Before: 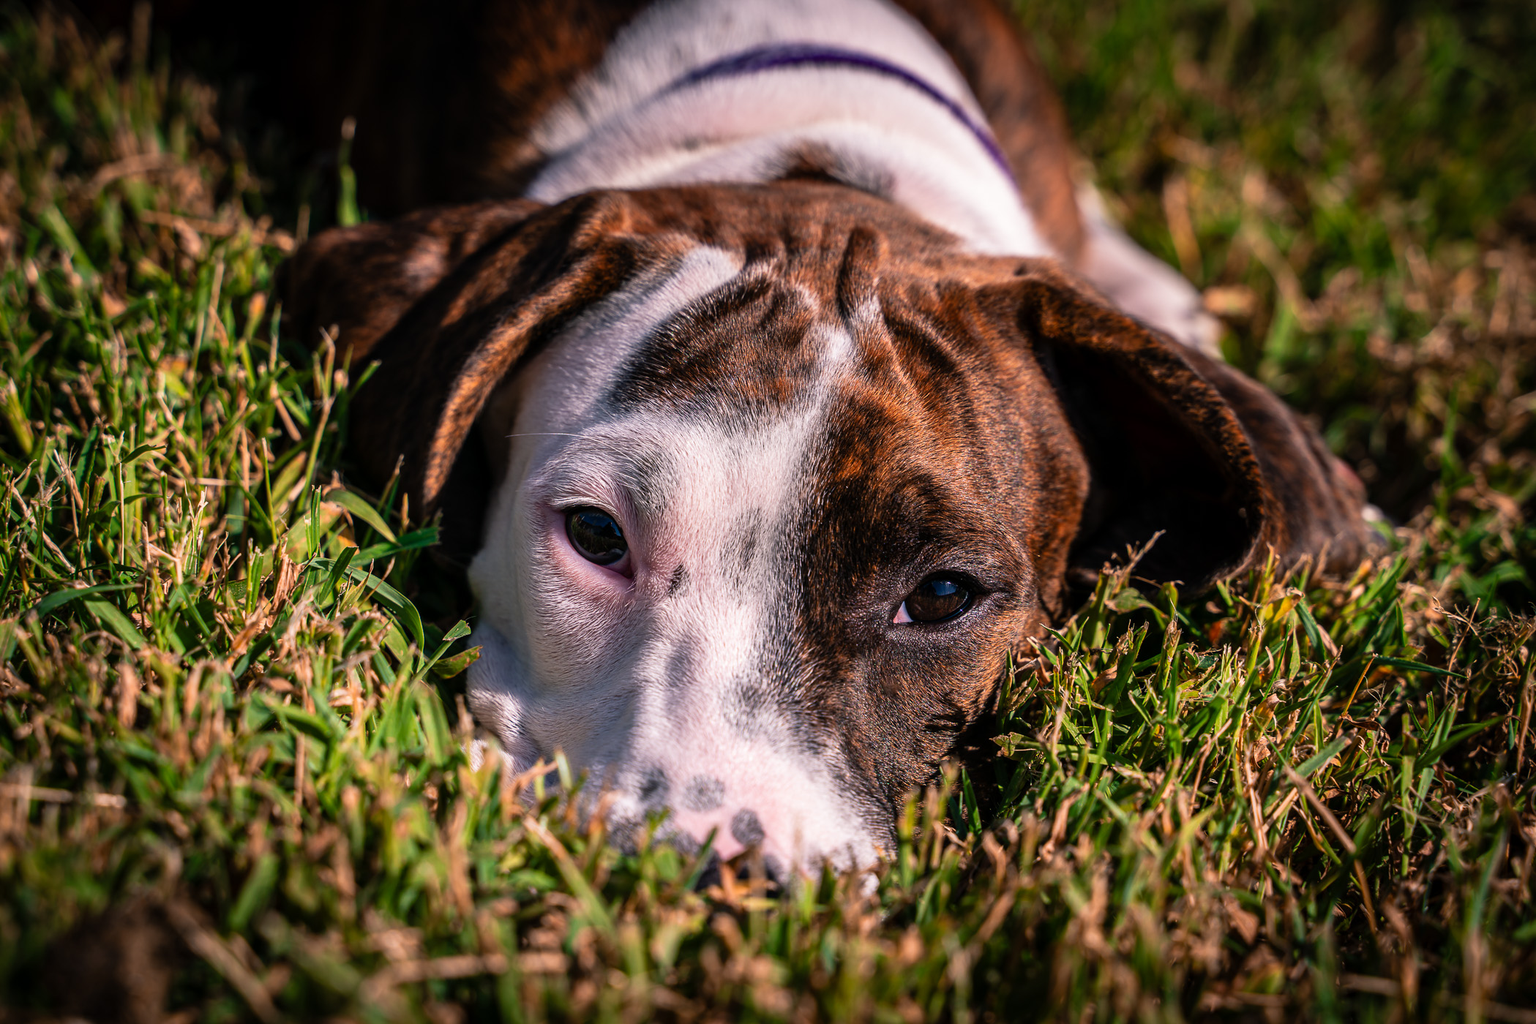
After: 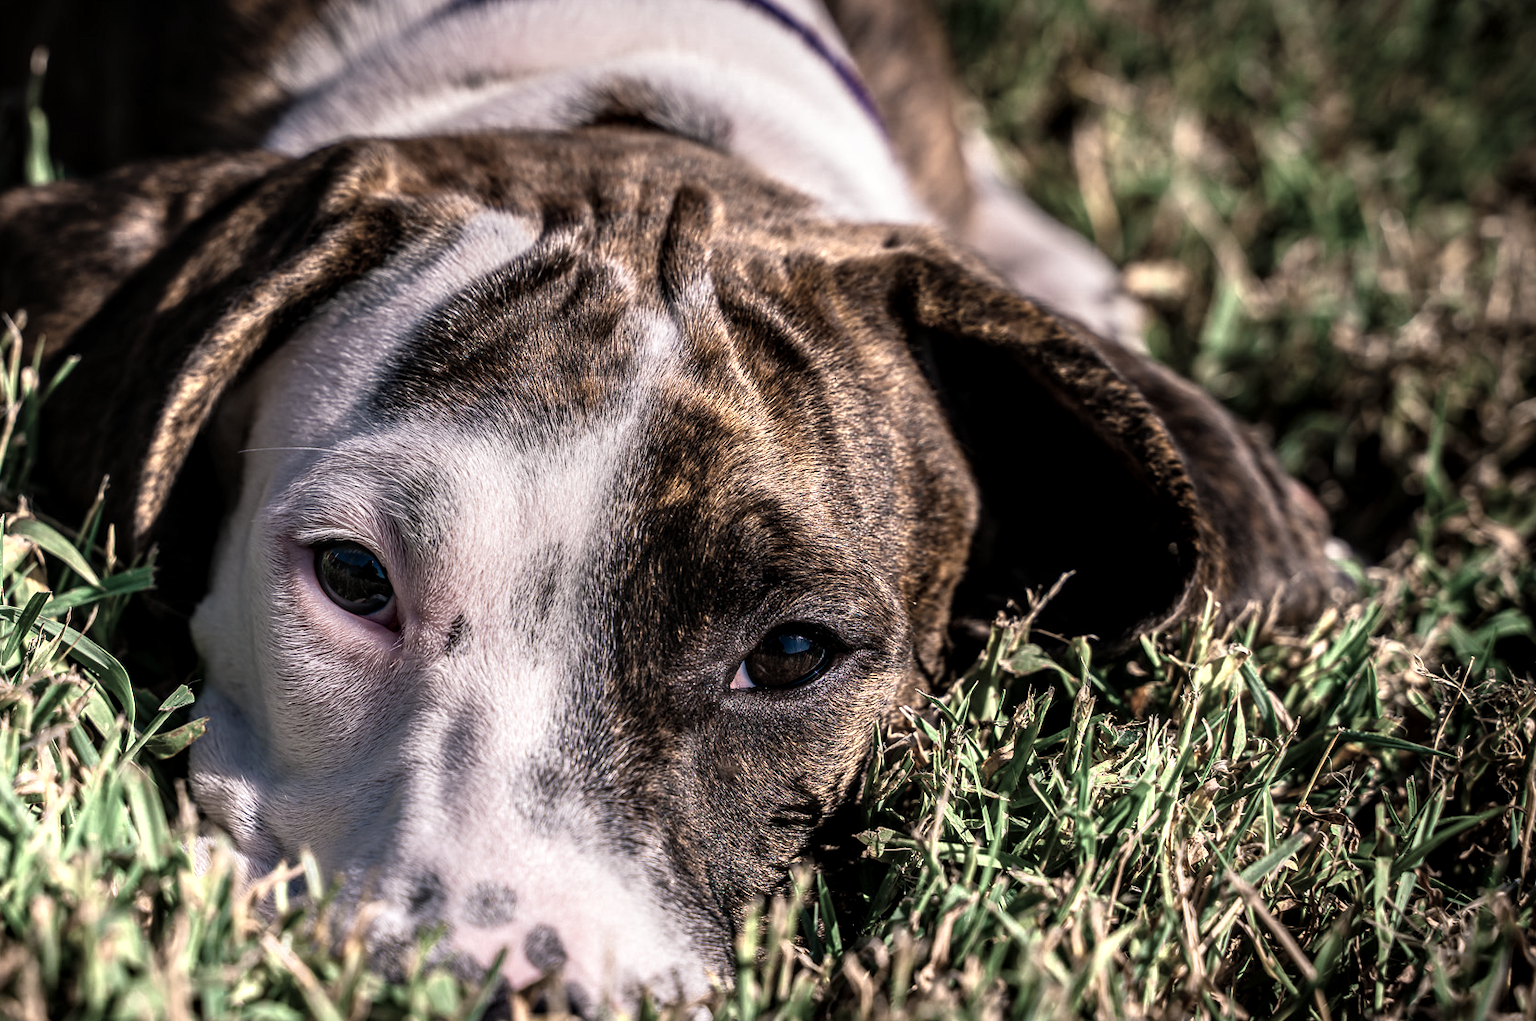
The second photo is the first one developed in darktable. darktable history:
color zones: curves: ch0 [(0.25, 0.667) (0.758, 0.368)]; ch1 [(0.215, 0.245) (0.761, 0.373)]; ch2 [(0.247, 0.554) (0.761, 0.436)]
local contrast: on, module defaults
crop and rotate: left 20.74%, top 7.912%, right 0.375%, bottom 13.378%
